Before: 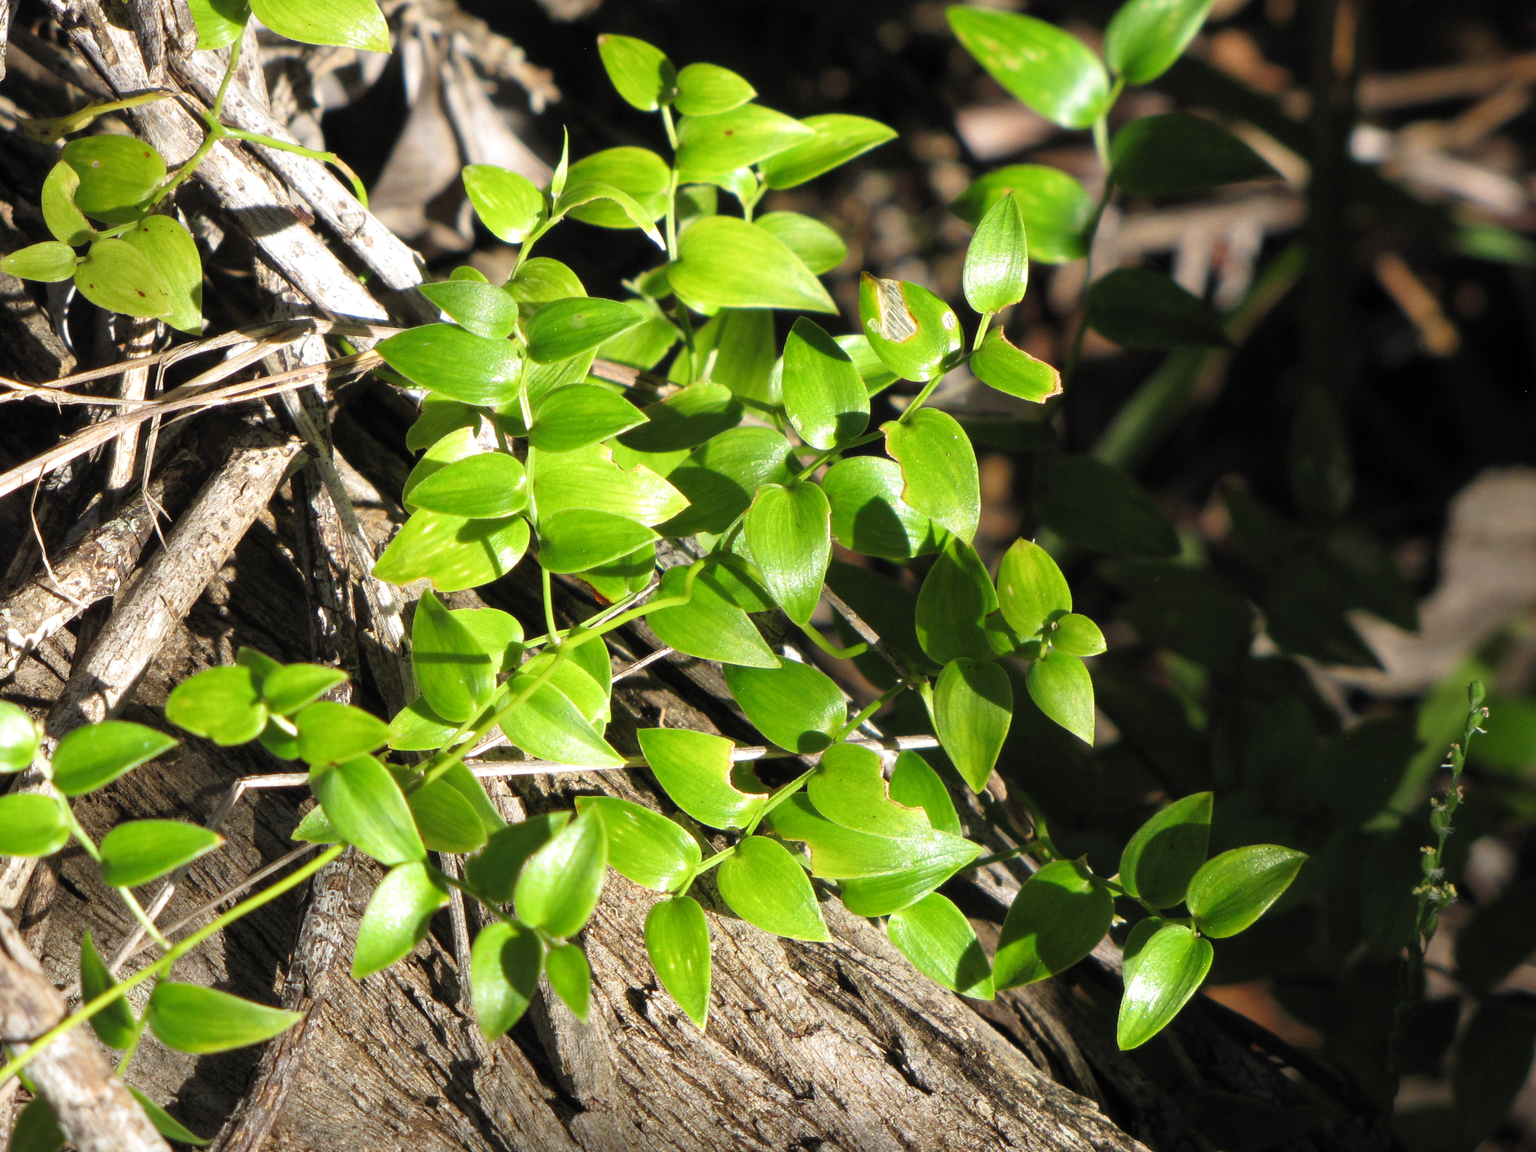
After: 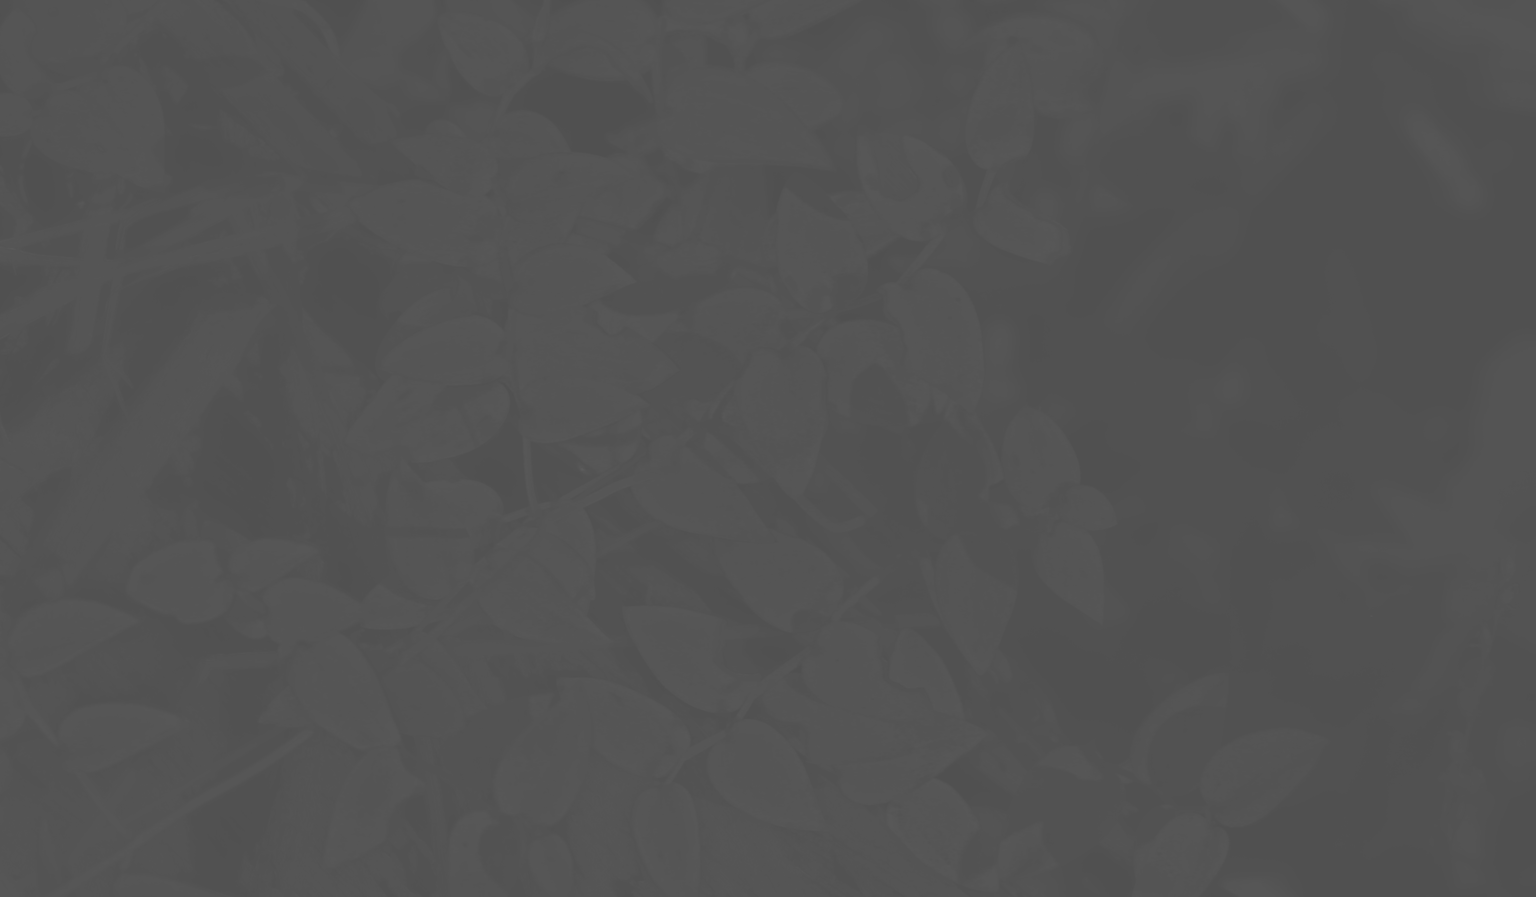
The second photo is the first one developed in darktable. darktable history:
contrast brightness saturation: contrast -0.99, brightness -0.17, saturation 0.75
tone curve: curves: ch0 [(0, 0) (0.003, 0.047) (0.011, 0.047) (0.025, 0.049) (0.044, 0.051) (0.069, 0.055) (0.1, 0.066) (0.136, 0.089) (0.177, 0.12) (0.224, 0.155) (0.277, 0.205) (0.335, 0.281) (0.399, 0.37) (0.468, 0.47) (0.543, 0.574) (0.623, 0.687) (0.709, 0.801) (0.801, 0.89) (0.898, 0.963) (1, 1)], preserve colors none
crop and rotate: left 2.991%, top 13.302%, right 1.981%, bottom 12.636%
monochrome: a 30.25, b 92.03
